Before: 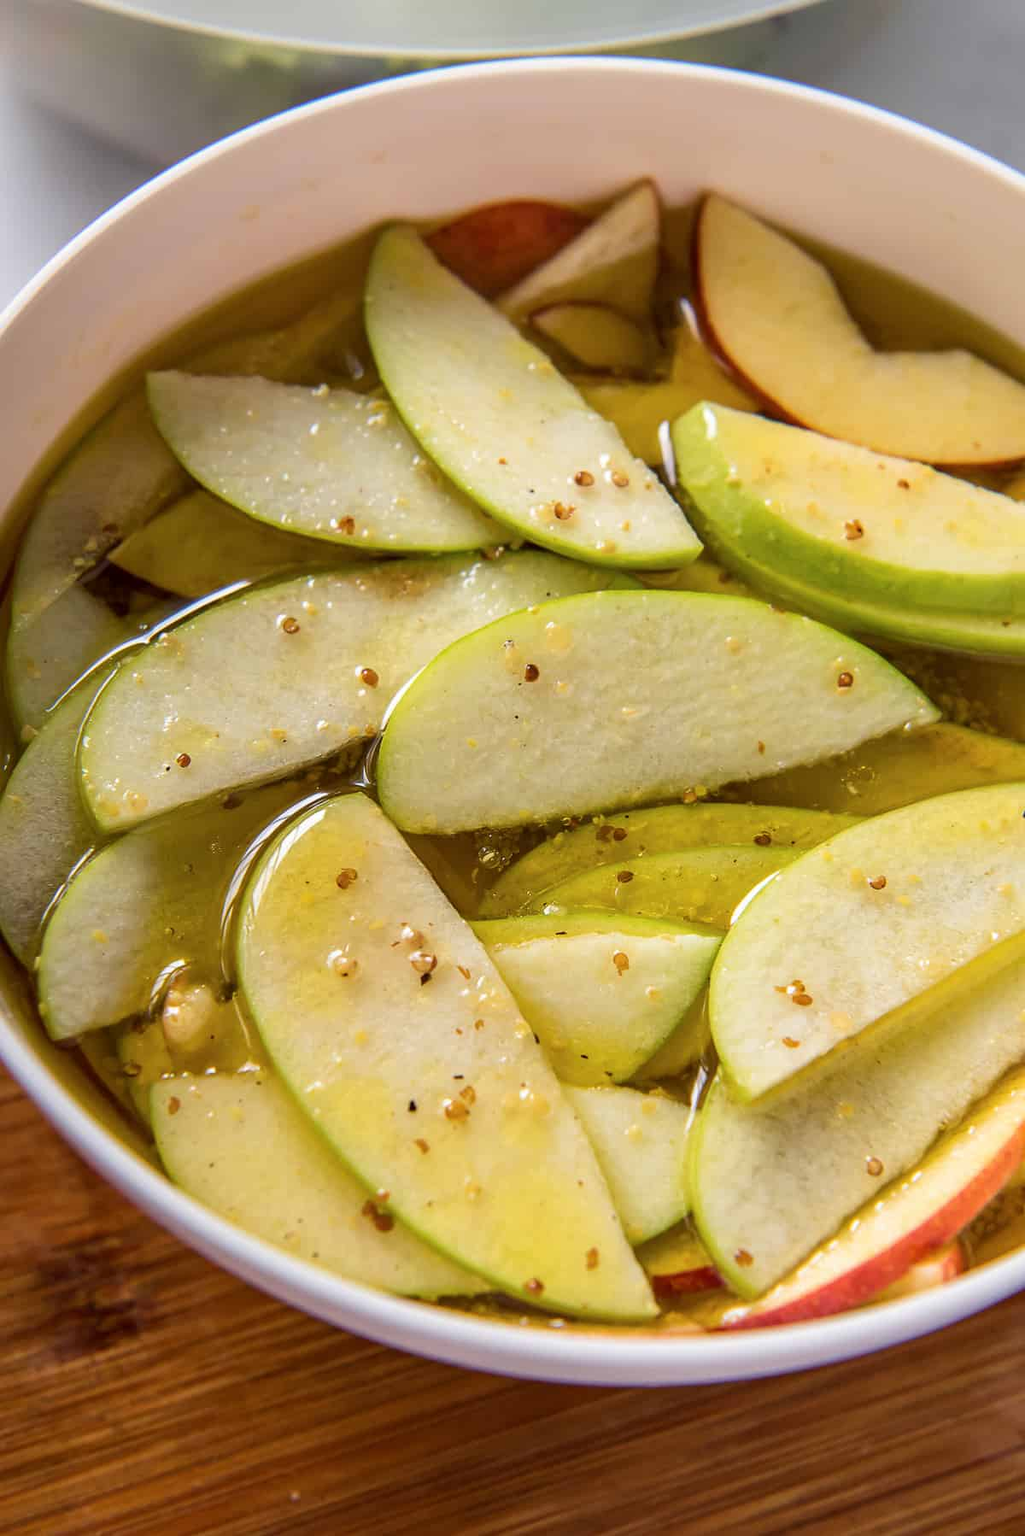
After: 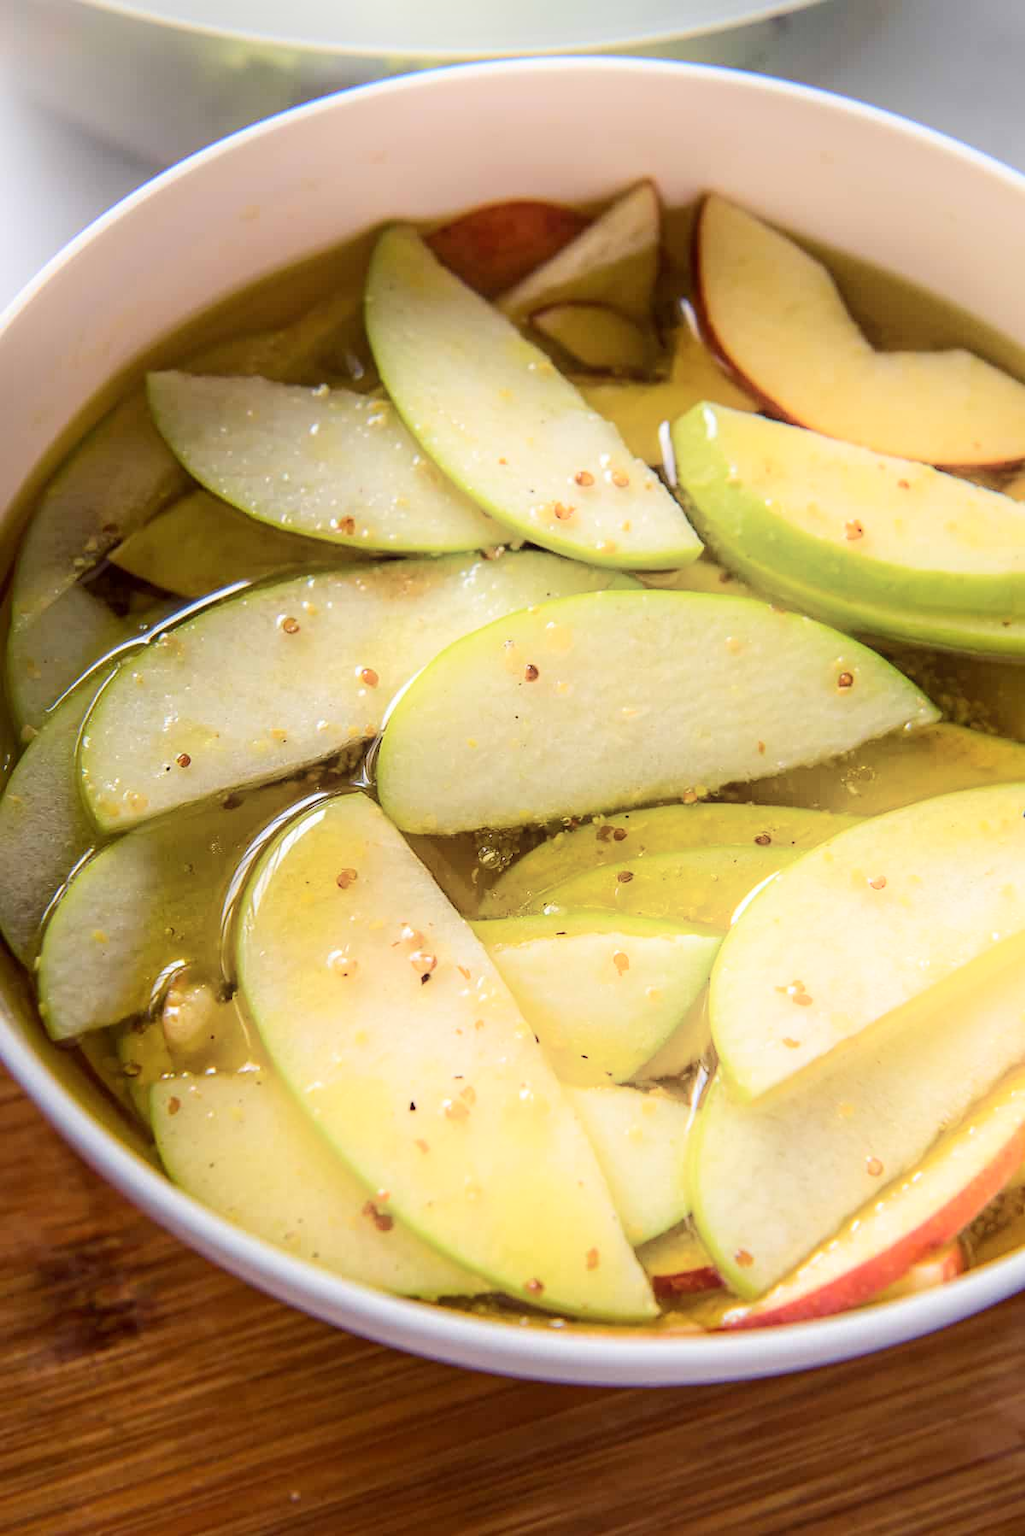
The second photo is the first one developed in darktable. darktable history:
shadows and highlights: shadows -20.98, highlights 98.89, soften with gaussian
